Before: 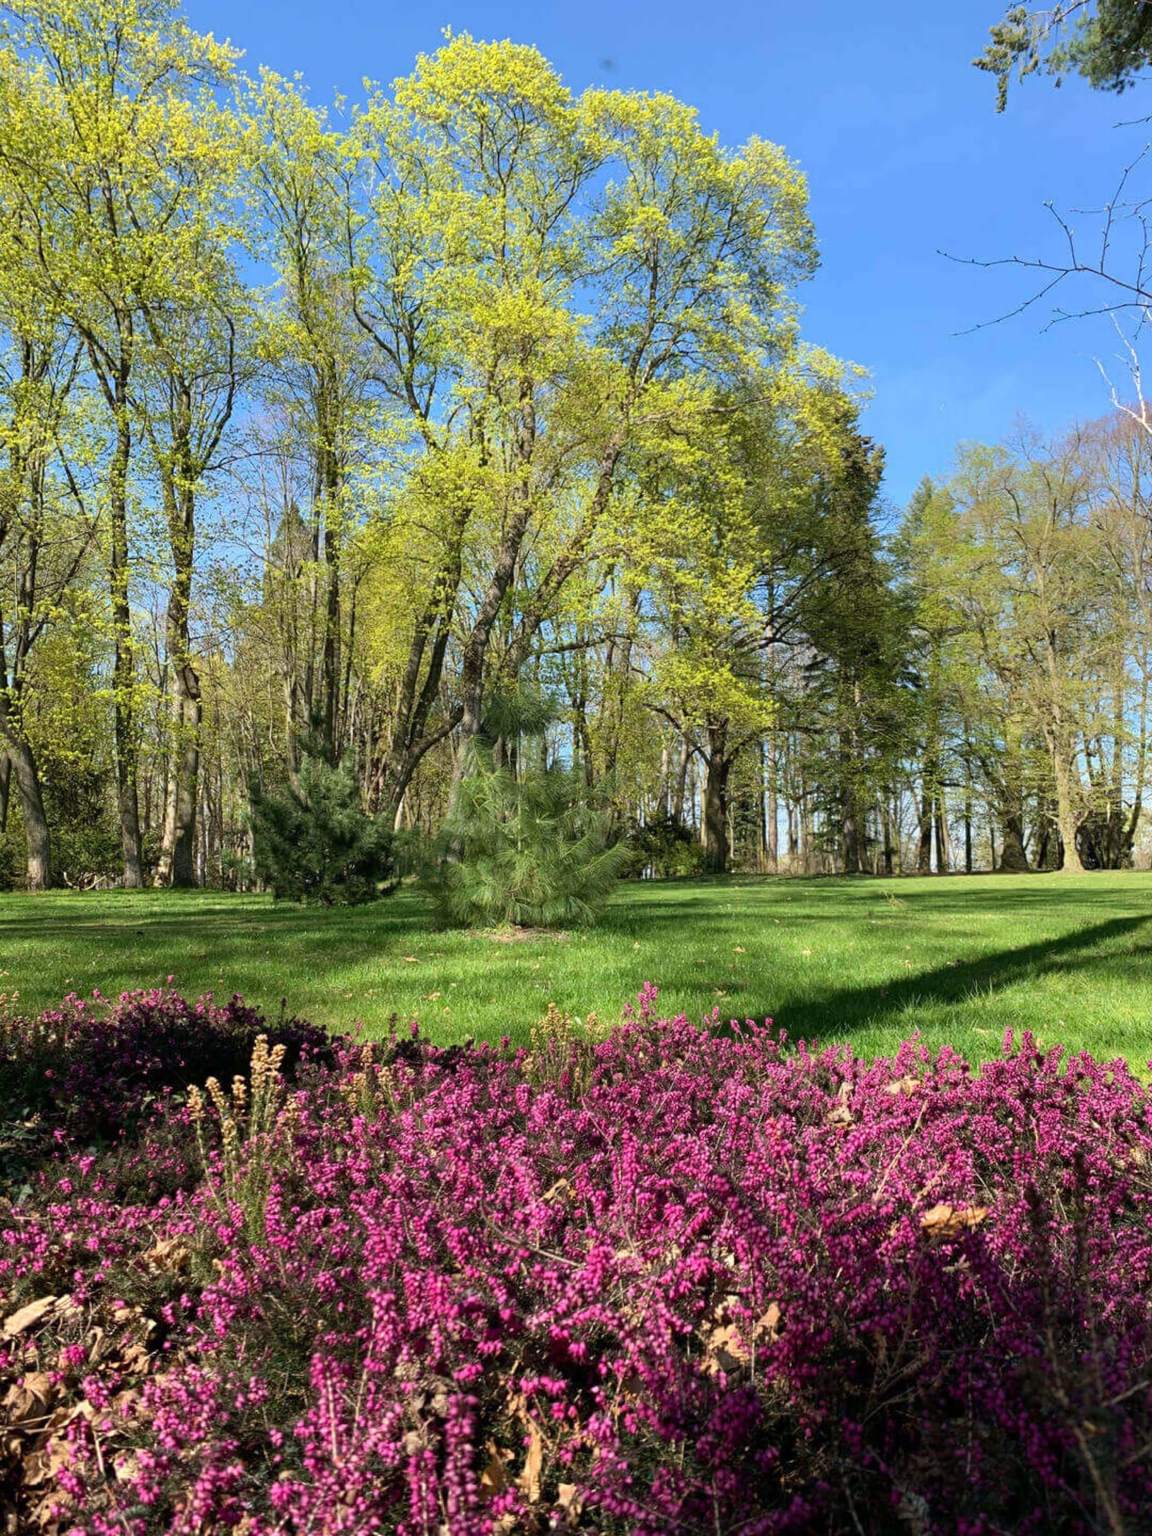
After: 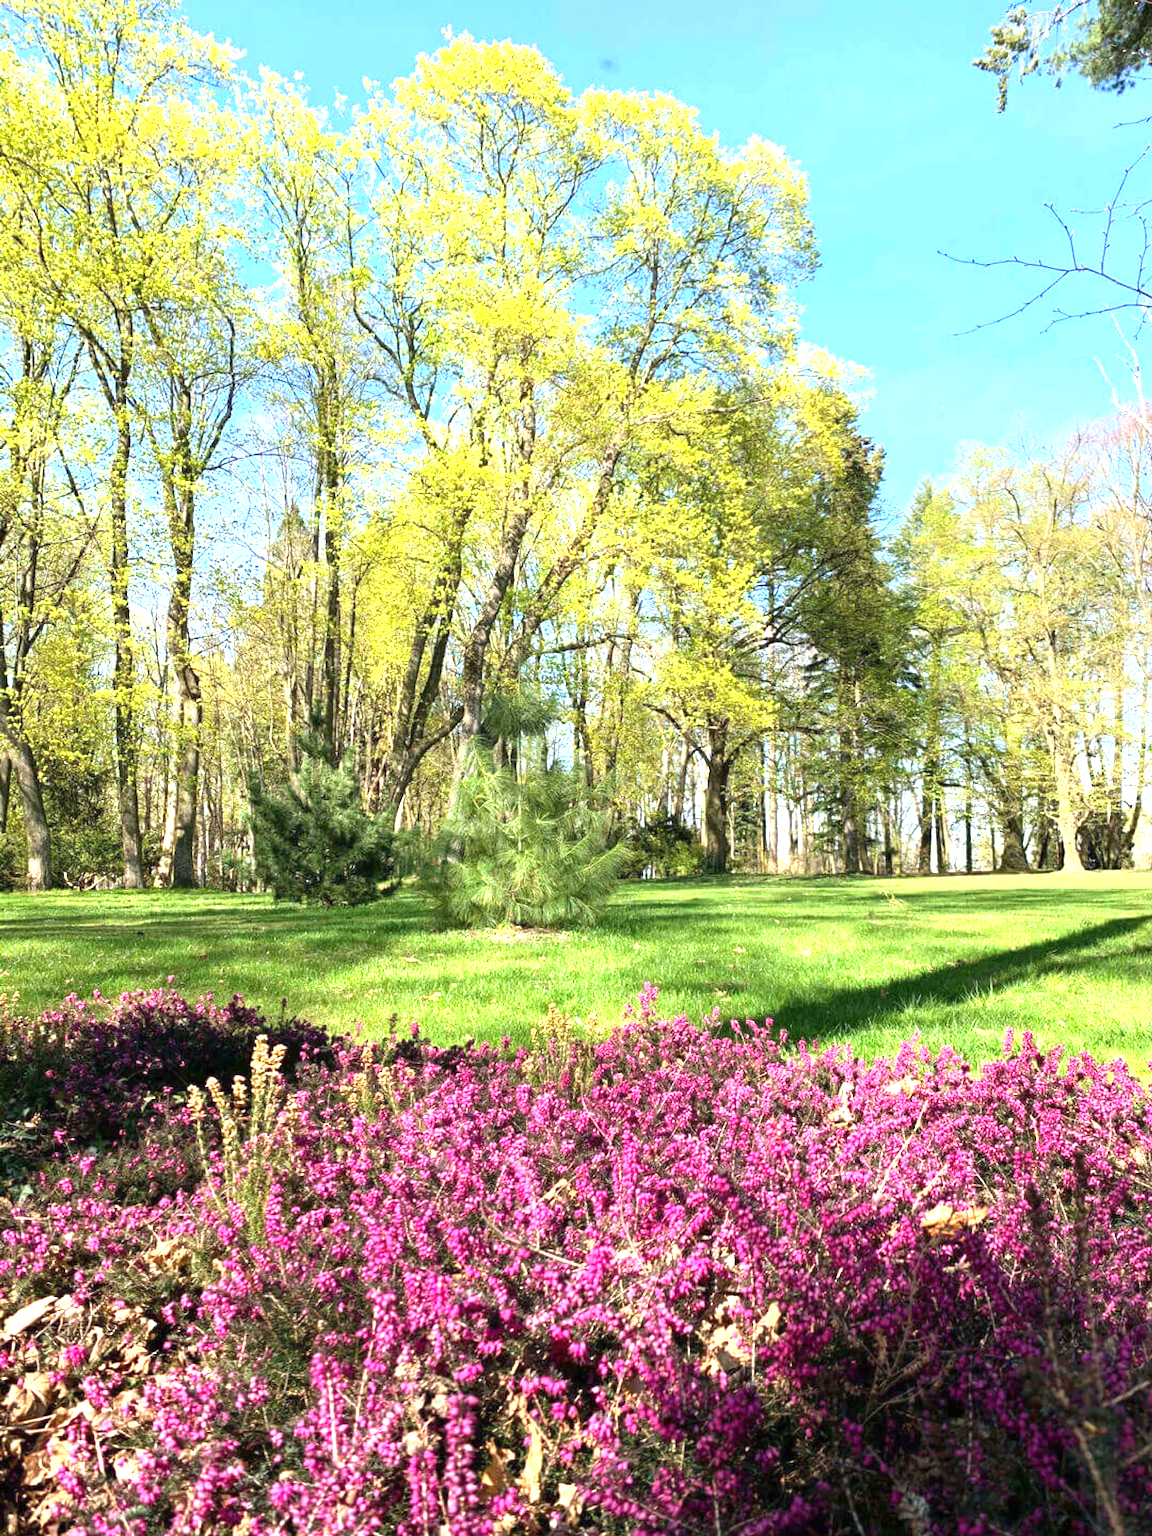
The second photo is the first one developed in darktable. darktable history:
exposure: black level correction 0, exposure 1.388 EV, compensate exposure bias true, compensate highlight preservation false
color balance rgb: global vibrance 10%
